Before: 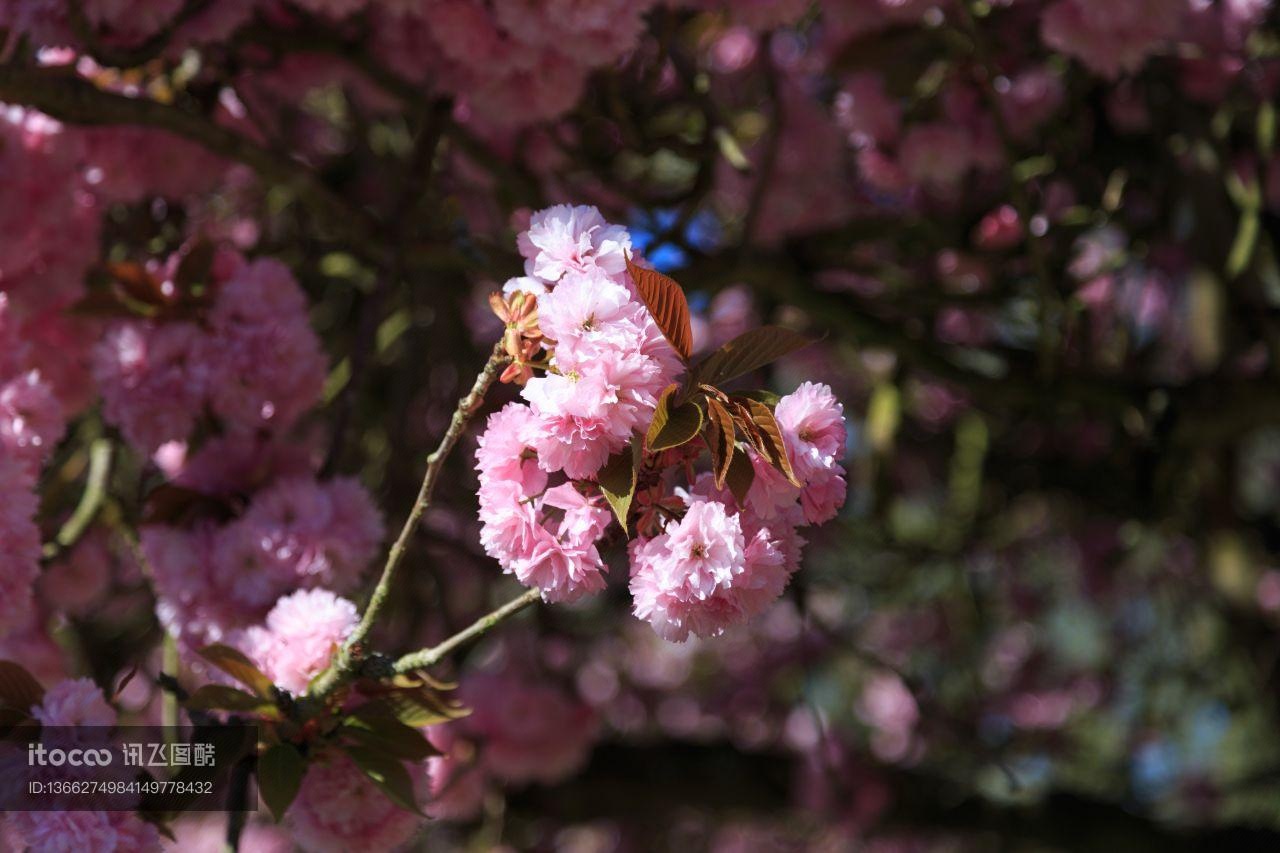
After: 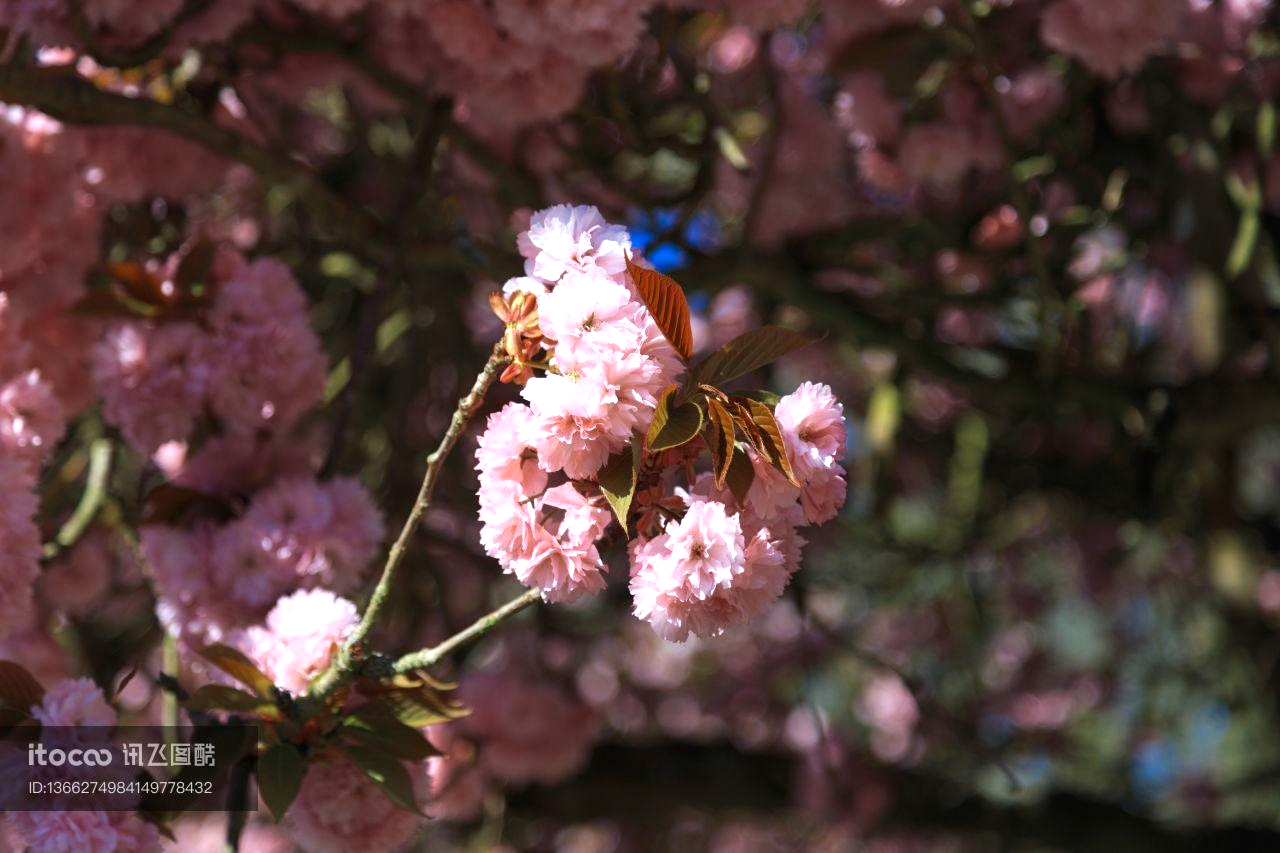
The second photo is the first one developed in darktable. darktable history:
exposure: black level correction 0, exposure 0.5 EV, compensate exposure bias true, compensate highlight preservation false
color balance rgb: global vibrance 42.74%
white balance: red 1, blue 1
color zones: curves: ch0 [(0, 0.5) (0.125, 0.4) (0.25, 0.5) (0.375, 0.4) (0.5, 0.4) (0.625, 0.35) (0.75, 0.35) (0.875, 0.5)]; ch1 [(0, 0.35) (0.125, 0.45) (0.25, 0.35) (0.375, 0.35) (0.5, 0.35) (0.625, 0.35) (0.75, 0.45) (0.875, 0.35)]; ch2 [(0, 0.6) (0.125, 0.5) (0.25, 0.5) (0.375, 0.6) (0.5, 0.6) (0.625, 0.5) (0.75, 0.5) (0.875, 0.5)]
